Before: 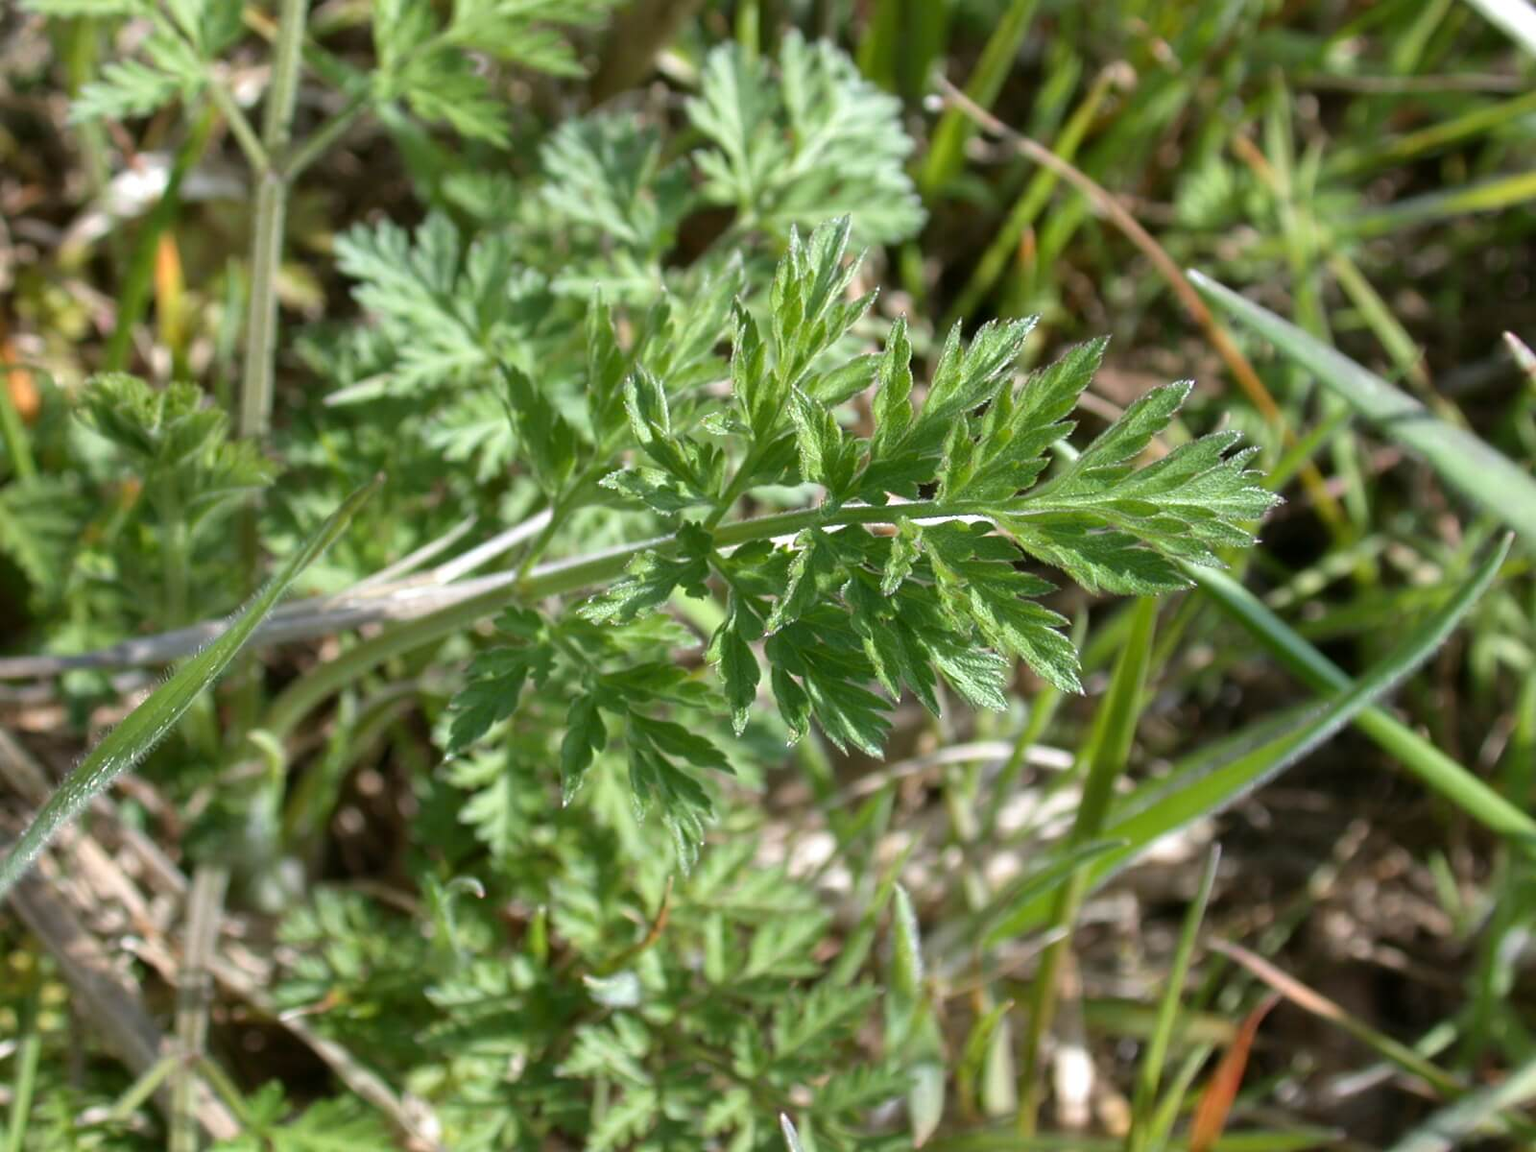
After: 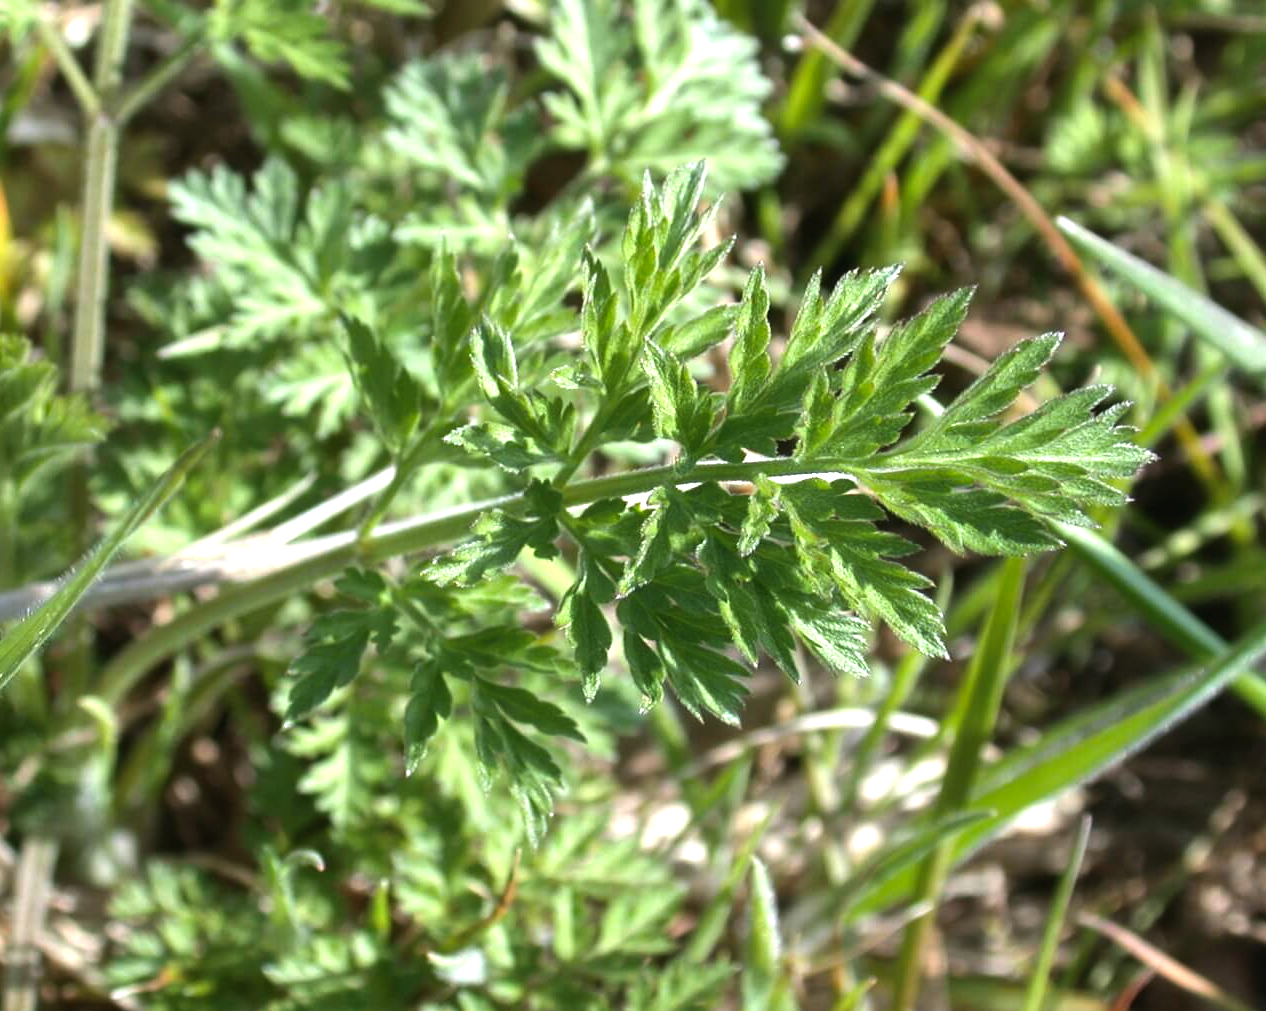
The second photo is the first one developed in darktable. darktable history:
color balance rgb: global offset › luminance 0.242%, perceptual saturation grading › global saturation 0.347%, perceptual brilliance grading › global brilliance -5.225%, perceptual brilliance grading › highlights 24.375%, perceptual brilliance grading › mid-tones 7.407%, perceptual brilliance grading › shadows -4.502%
tone equalizer: edges refinement/feathering 500, mask exposure compensation -1.57 EV, preserve details no
crop: left 11.272%, top 5.381%, right 9.554%, bottom 10.322%
